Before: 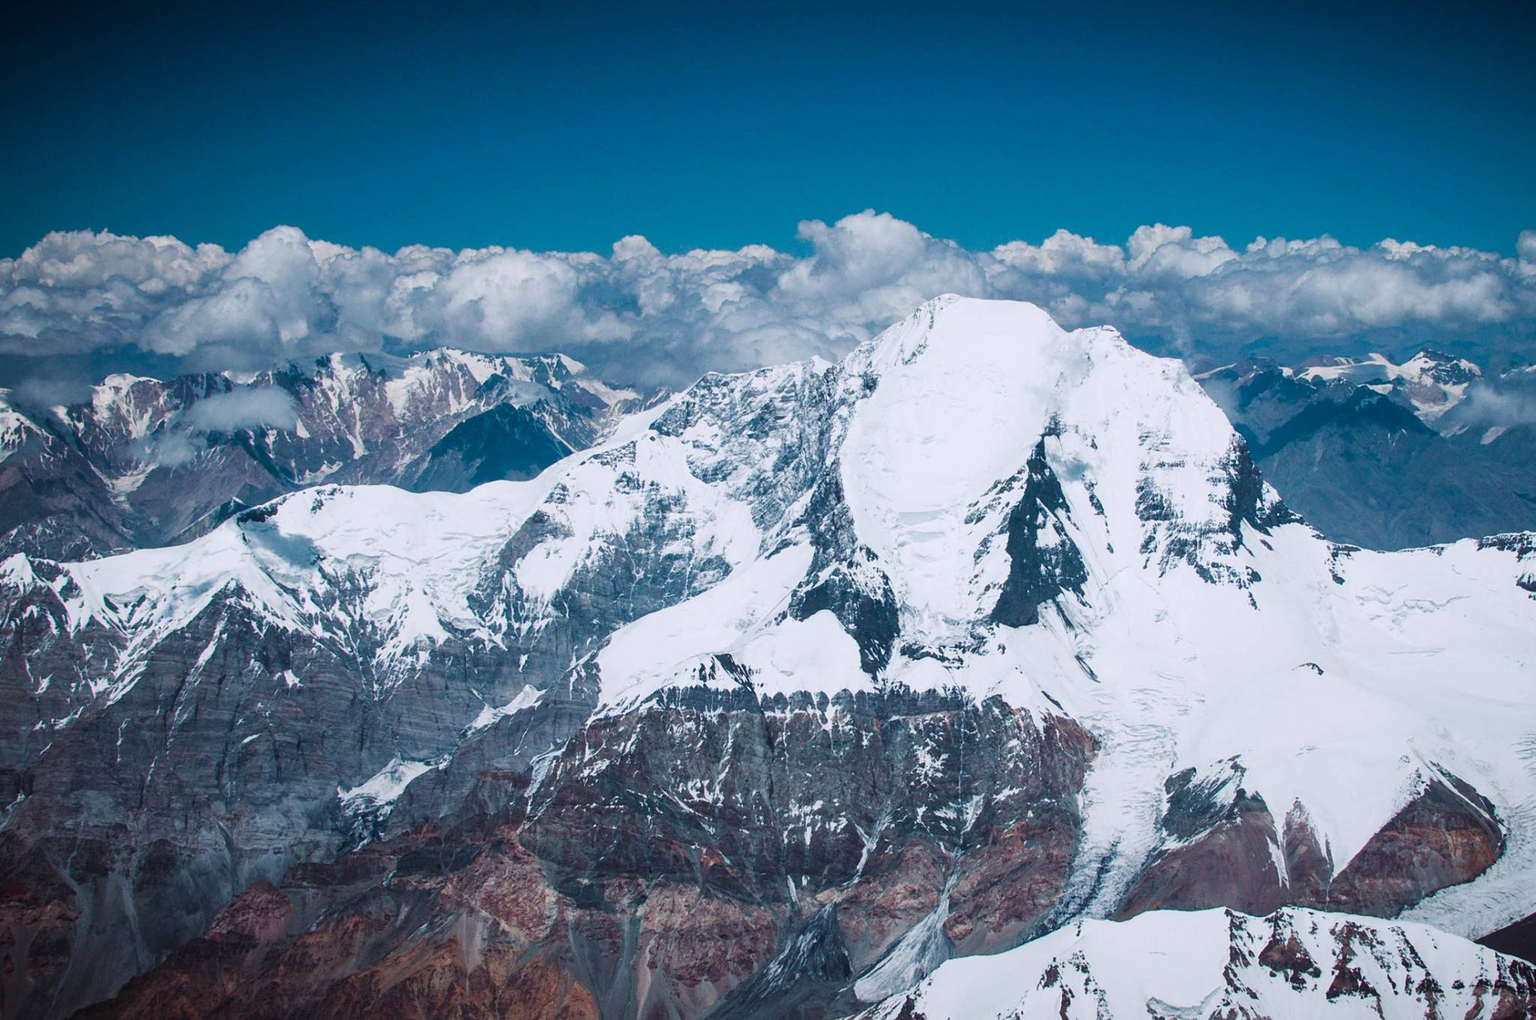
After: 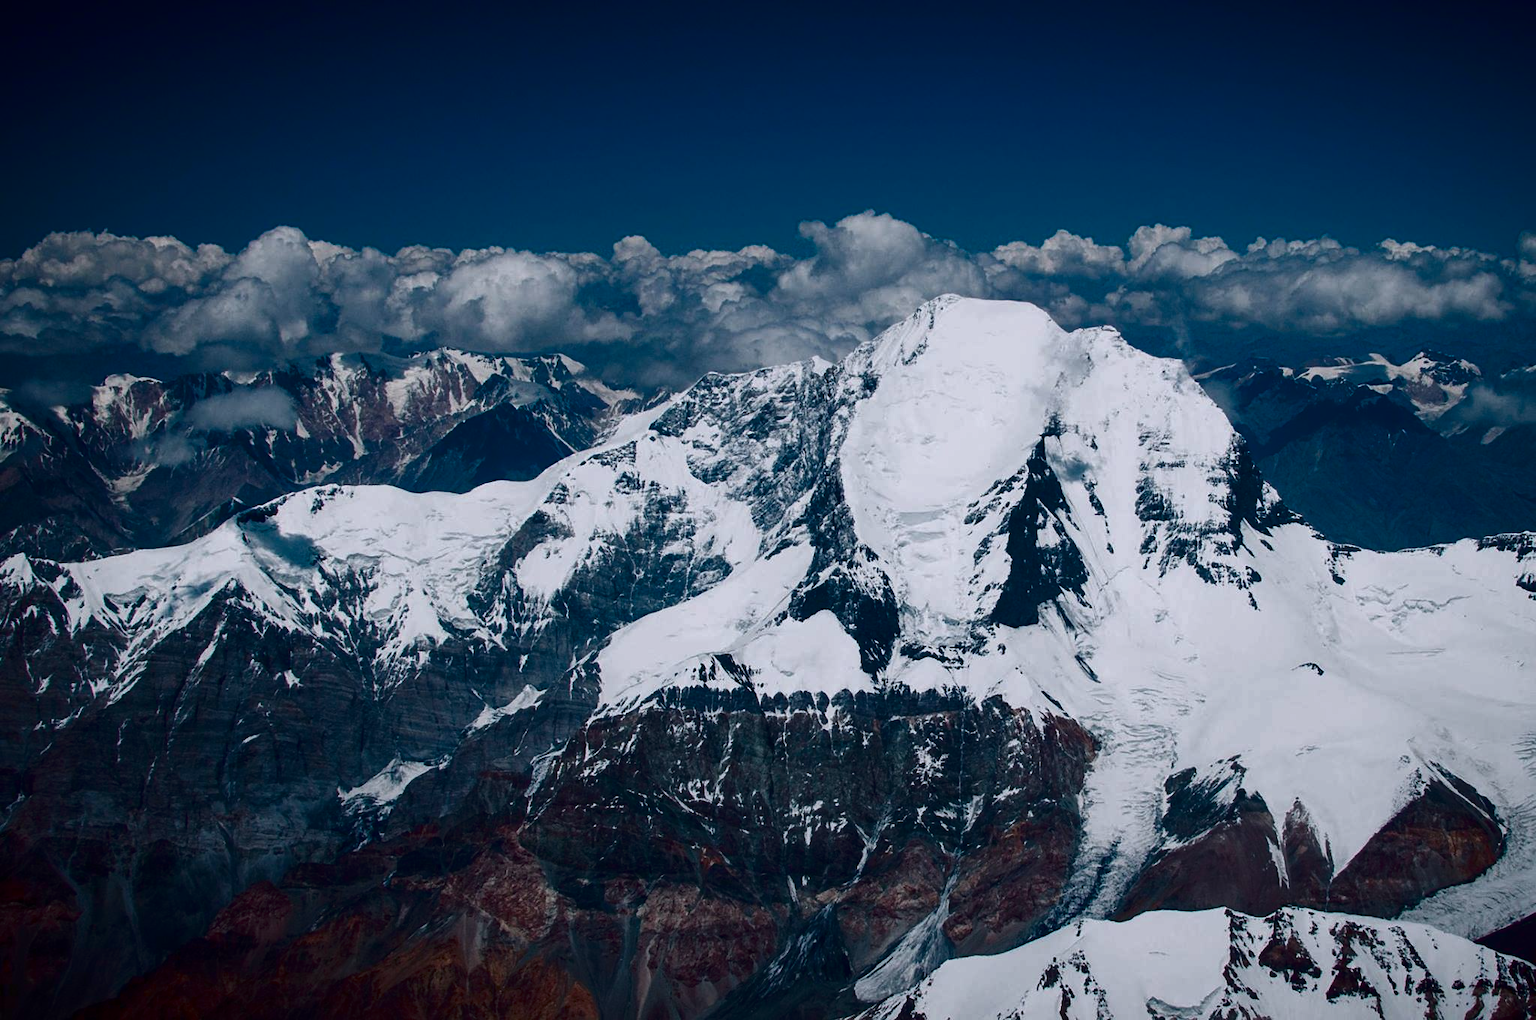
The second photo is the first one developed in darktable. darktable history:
contrast brightness saturation: brightness -0.526
